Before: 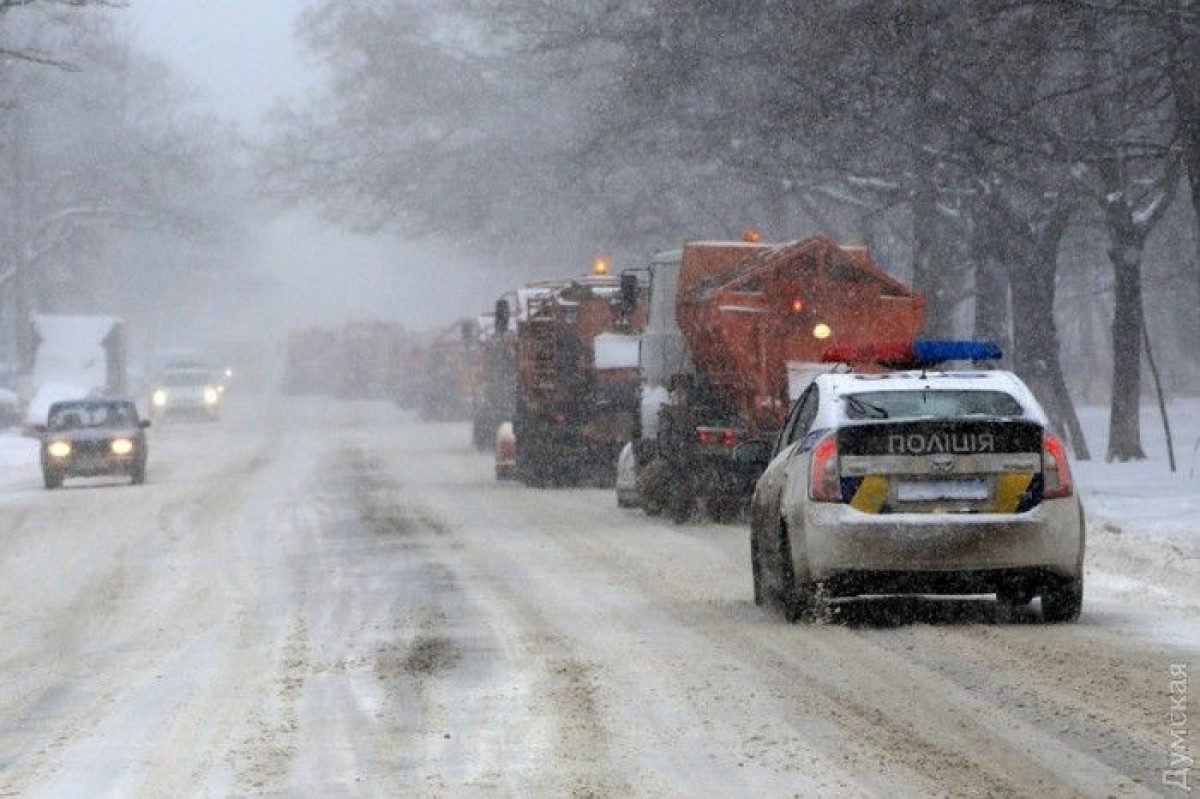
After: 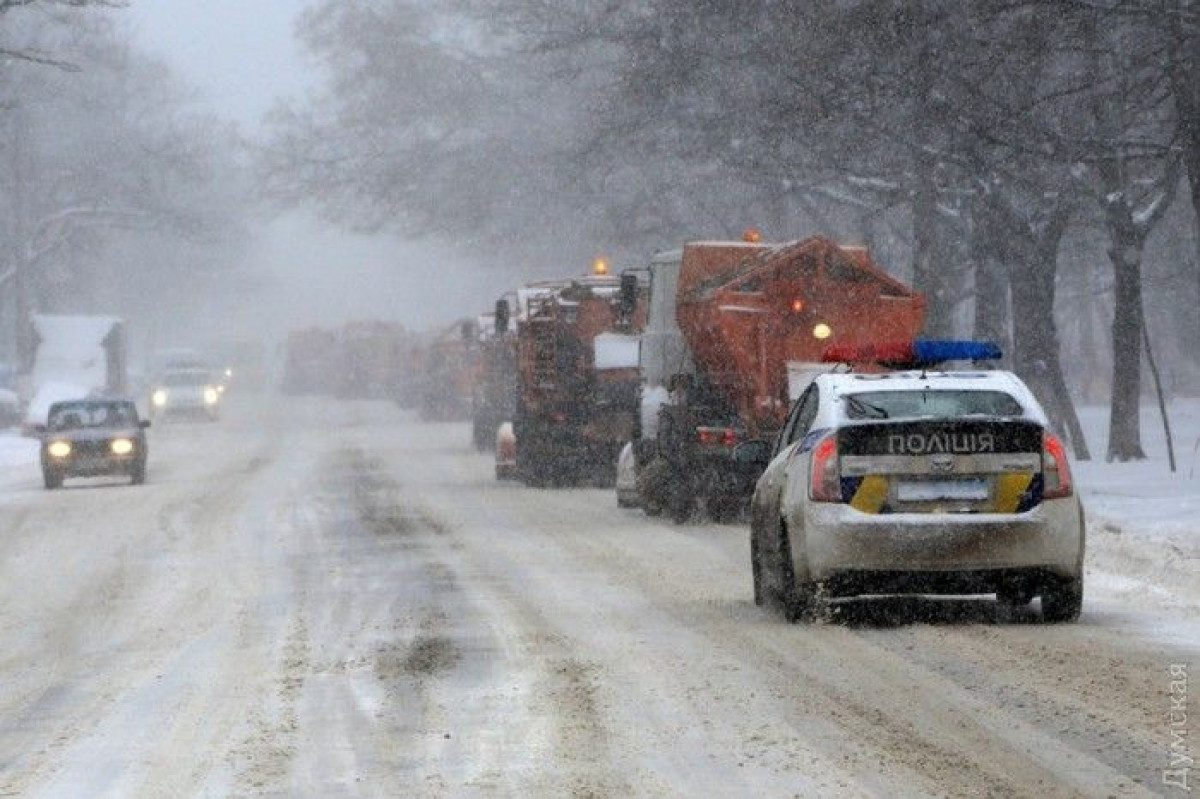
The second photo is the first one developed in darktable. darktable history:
shadows and highlights: shadows 25, highlights -25
exposure: compensate highlight preservation false
